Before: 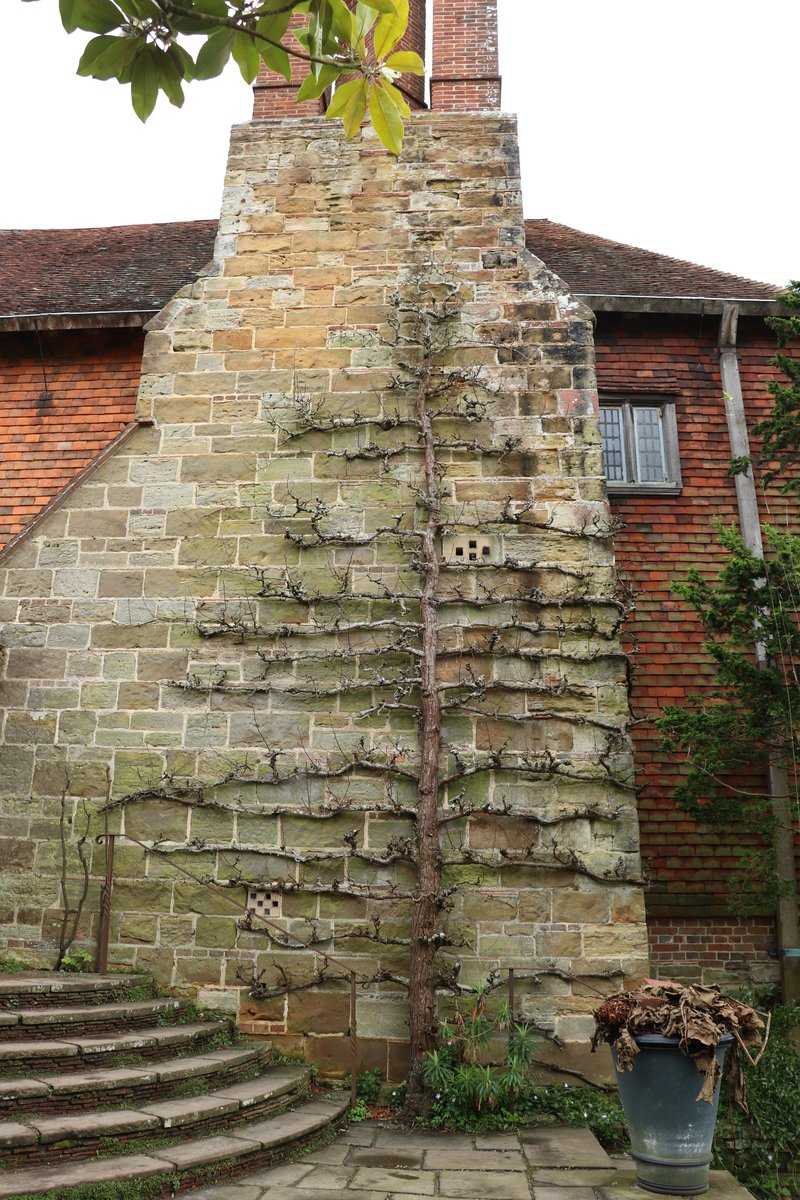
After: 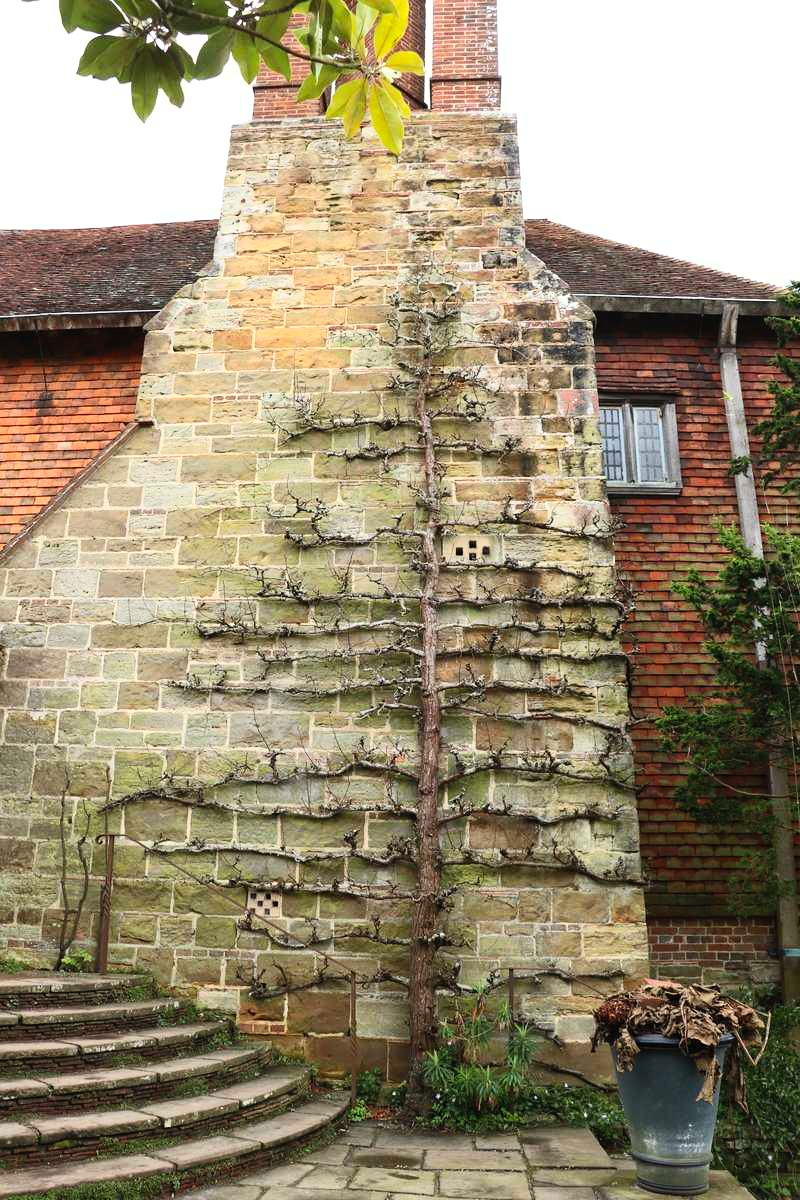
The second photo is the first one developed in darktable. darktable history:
contrast brightness saturation: contrast 0.2, brightness 0.16, saturation 0.22
rgb curve: curves: ch0 [(0, 0) (0.078, 0.051) (0.929, 0.956) (1, 1)], compensate middle gray true
